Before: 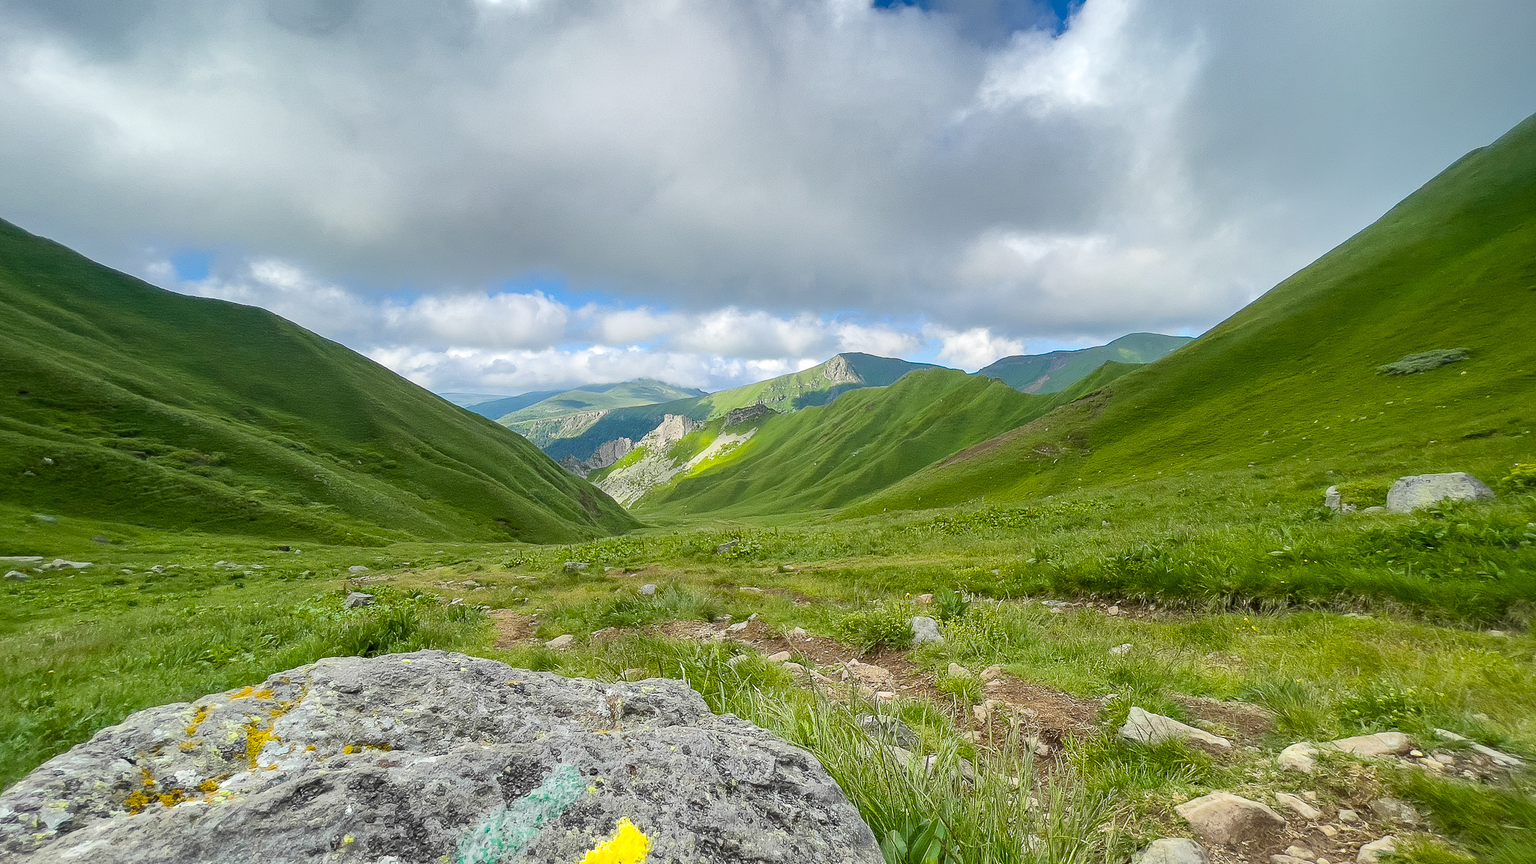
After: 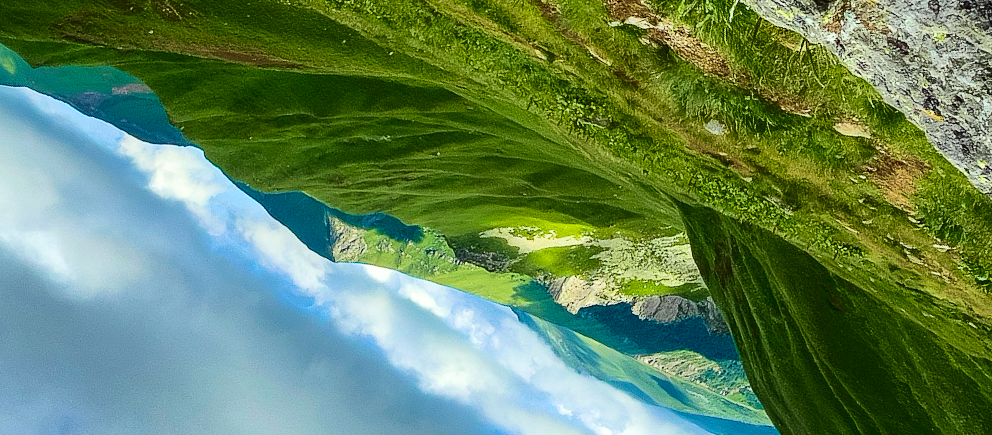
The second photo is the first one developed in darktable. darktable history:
velvia: strength 75%
contrast brightness saturation: contrast 0.237, brightness -0.22, saturation 0.141
crop and rotate: angle 148.56°, left 9.146%, top 15.612%, right 4.583%, bottom 17.019%
color correction: highlights a* -2.47, highlights b* 2.57
